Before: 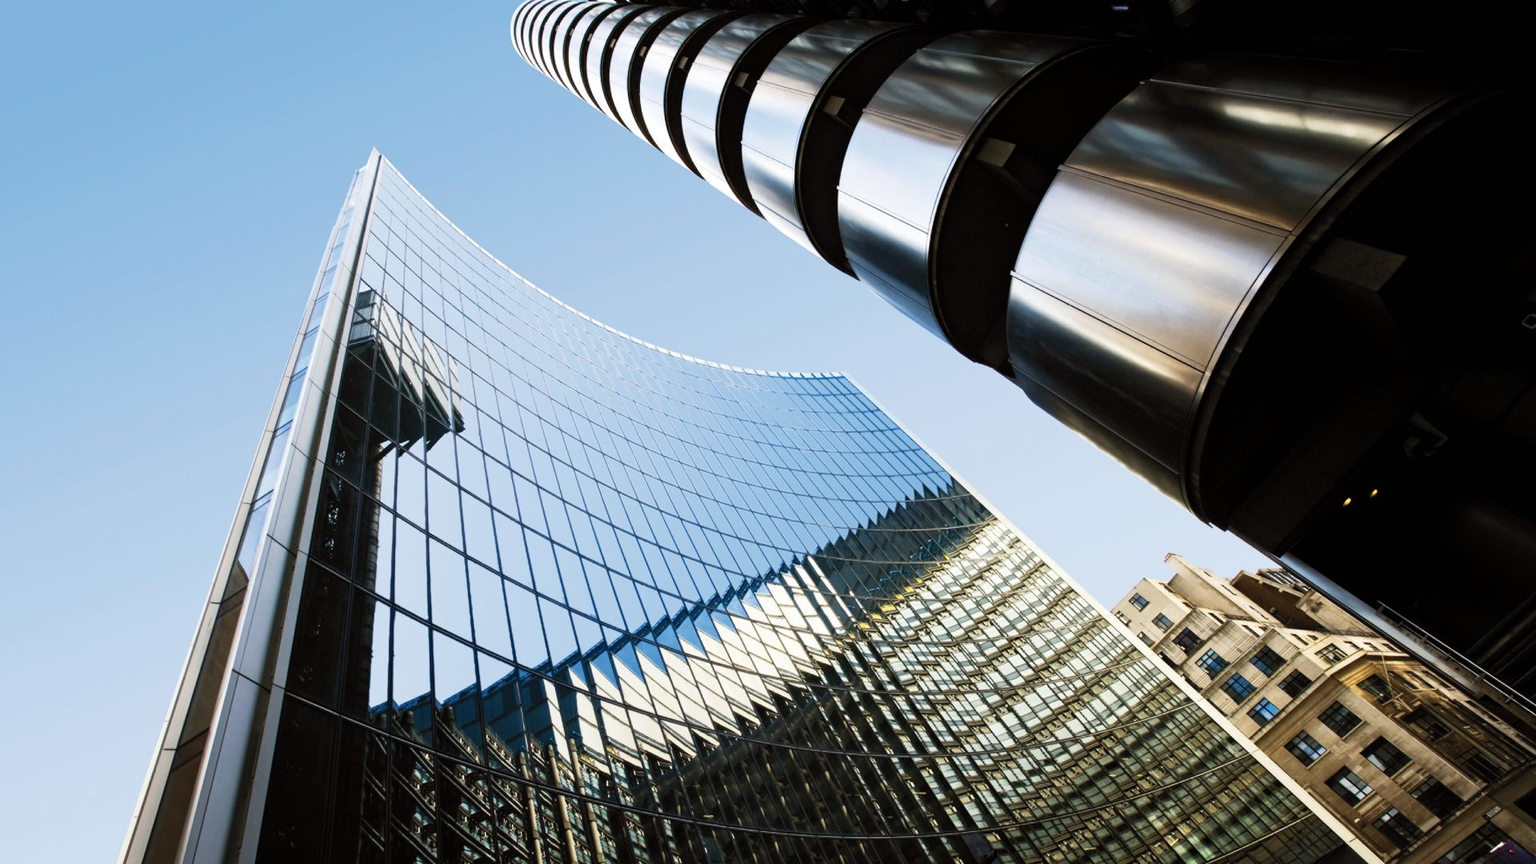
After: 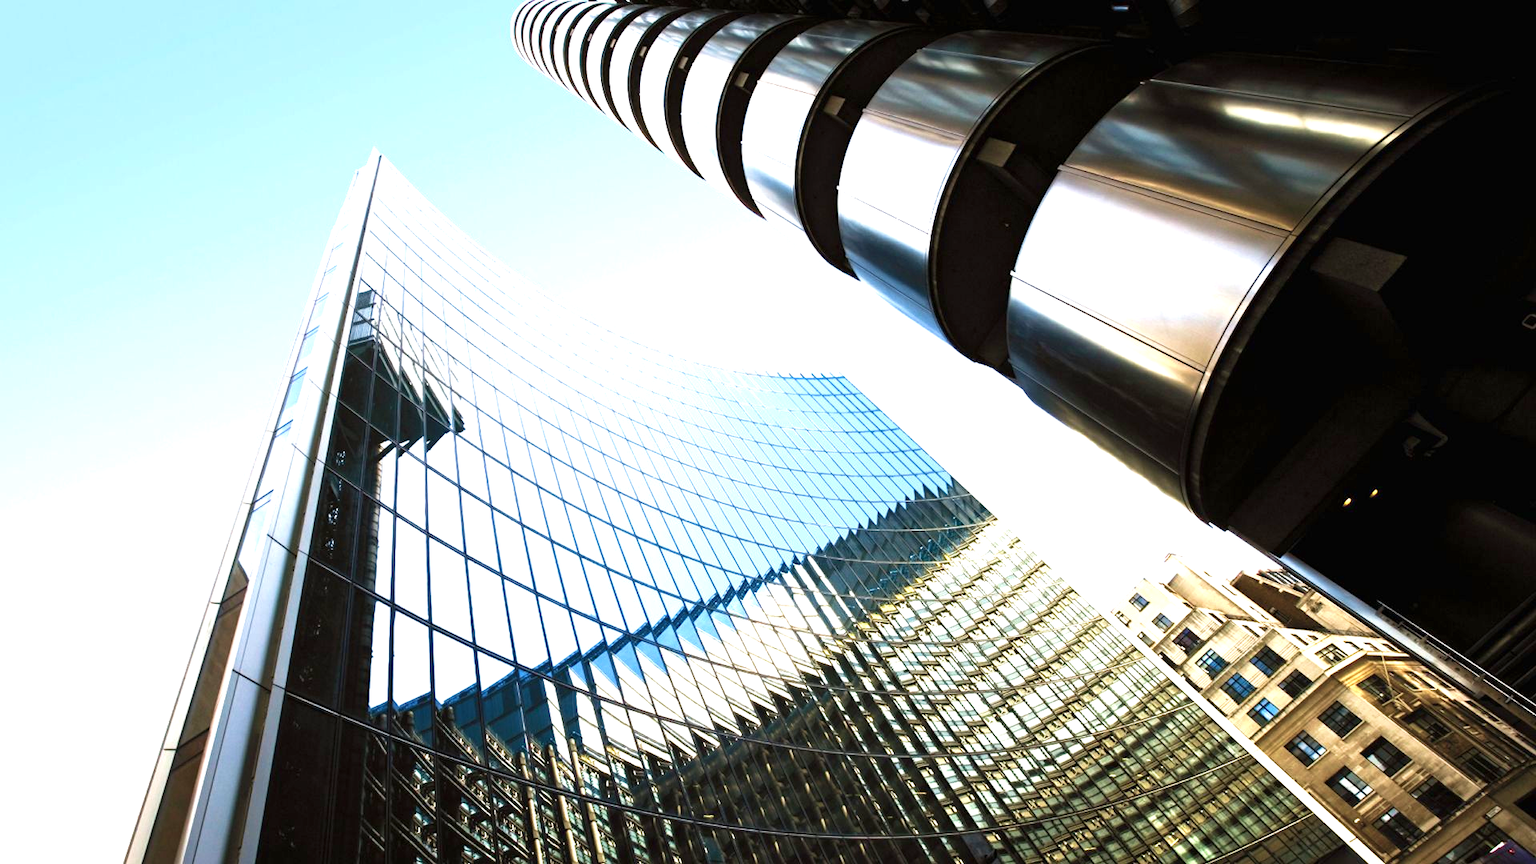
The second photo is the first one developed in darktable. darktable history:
velvia: on, module defaults
exposure: black level correction 0, exposure 1 EV, compensate exposure bias true, compensate highlight preservation false
